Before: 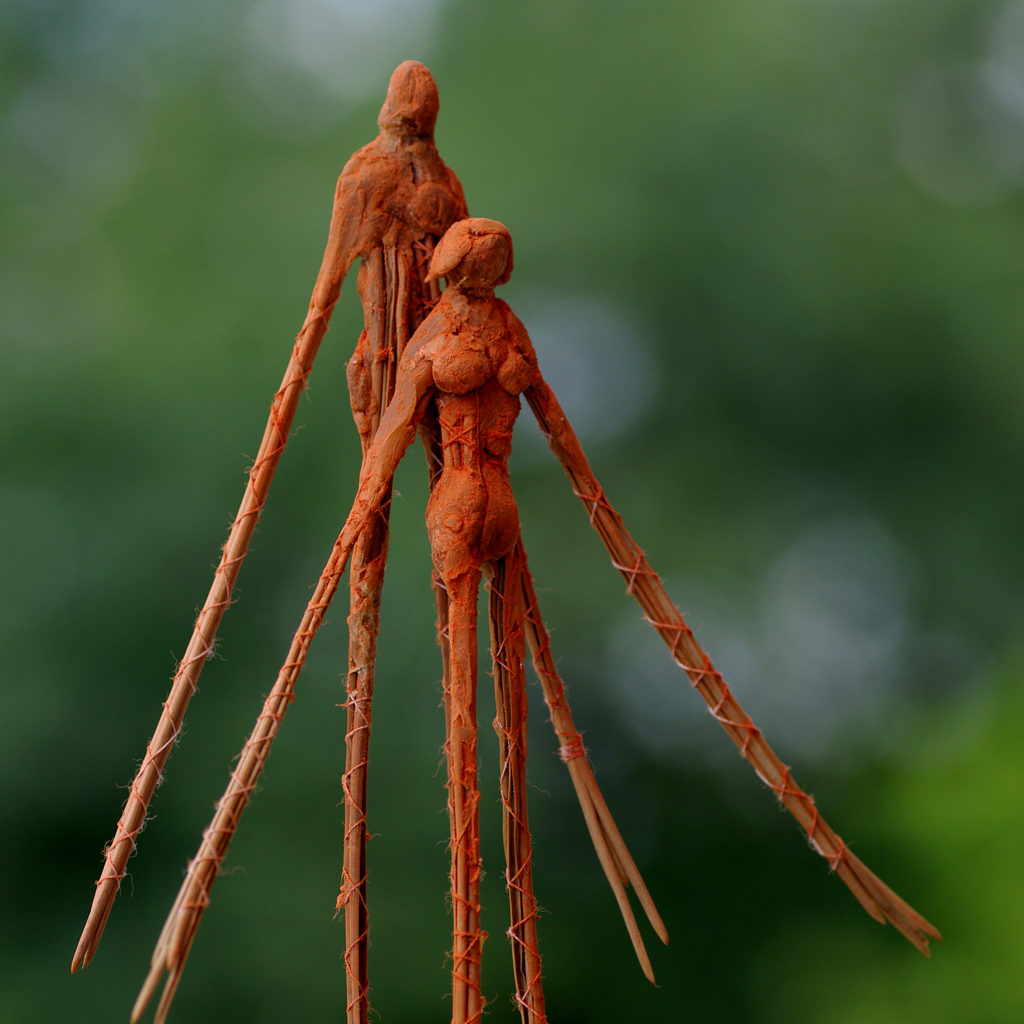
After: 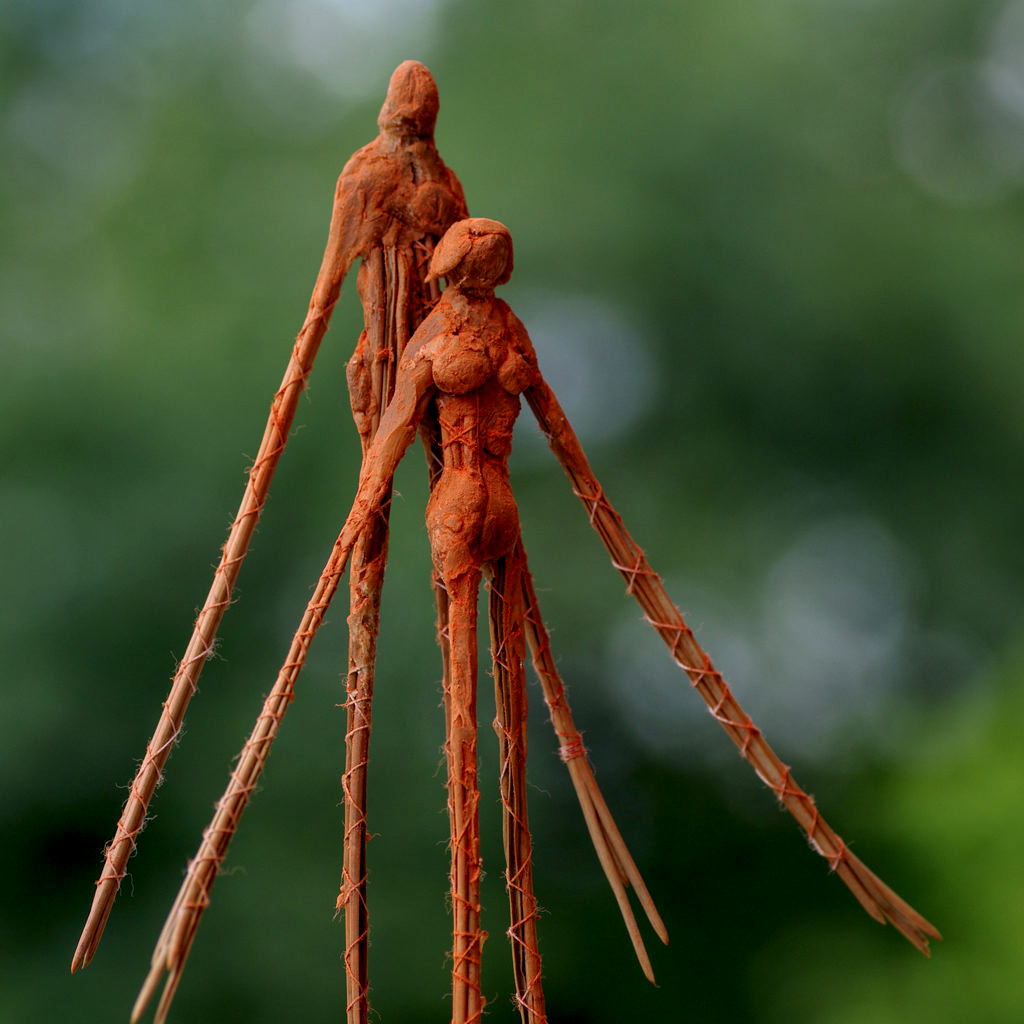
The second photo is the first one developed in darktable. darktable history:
levels: black 0.09%
local contrast: detail 130%
